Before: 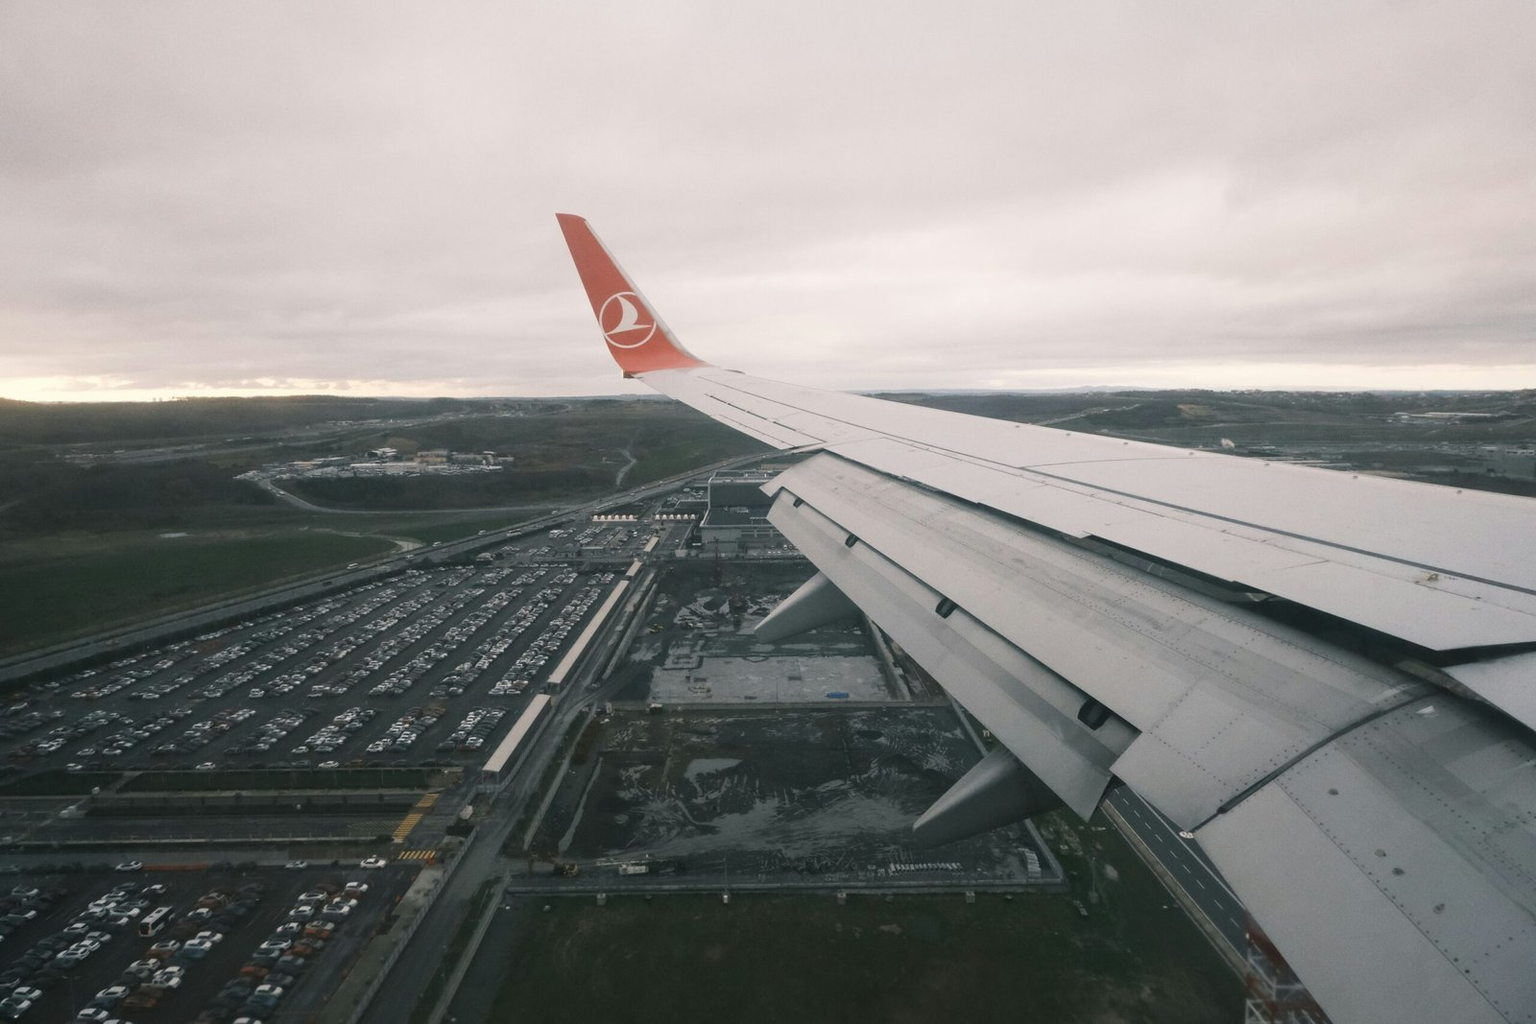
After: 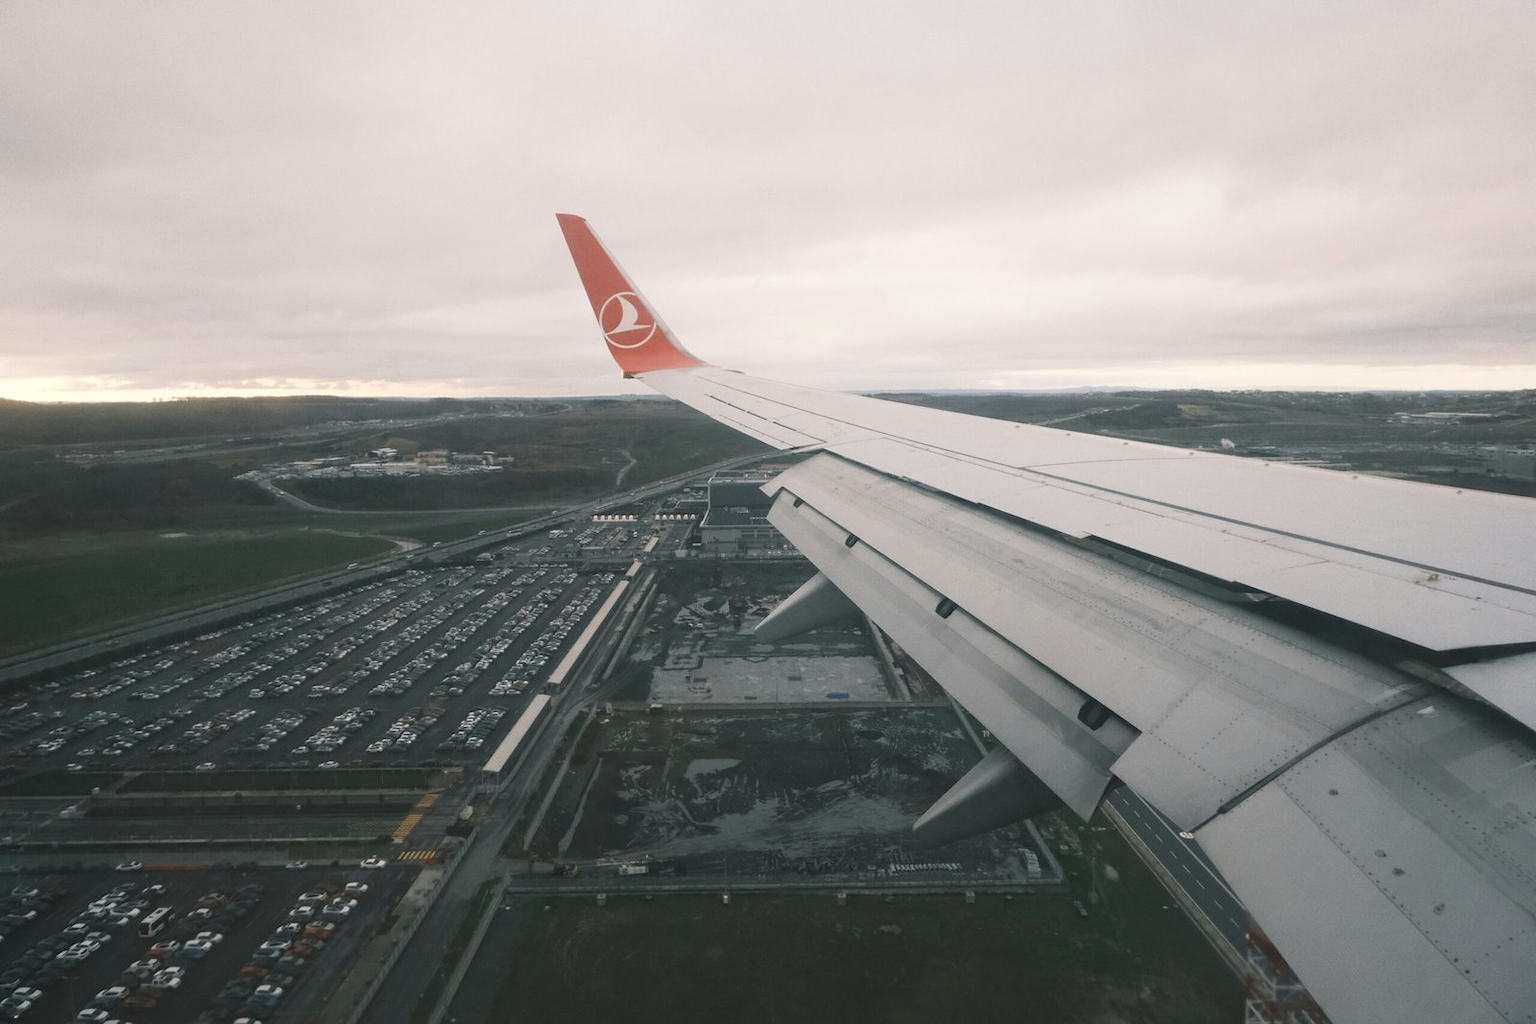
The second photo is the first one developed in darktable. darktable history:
exposure: black level correction -0.005, exposure 0.054 EV, compensate highlight preservation false
local contrast: mode bilateral grid, contrast 100, coarseness 100, detail 91%, midtone range 0.2
color zones: curves: ch0 [(0, 0.5) (0.143, 0.5) (0.286, 0.5) (0.429, 0.495) (0.571, 0.437) (0.714, 0.44) (0.857, 0.496) (1, 0.5)]
